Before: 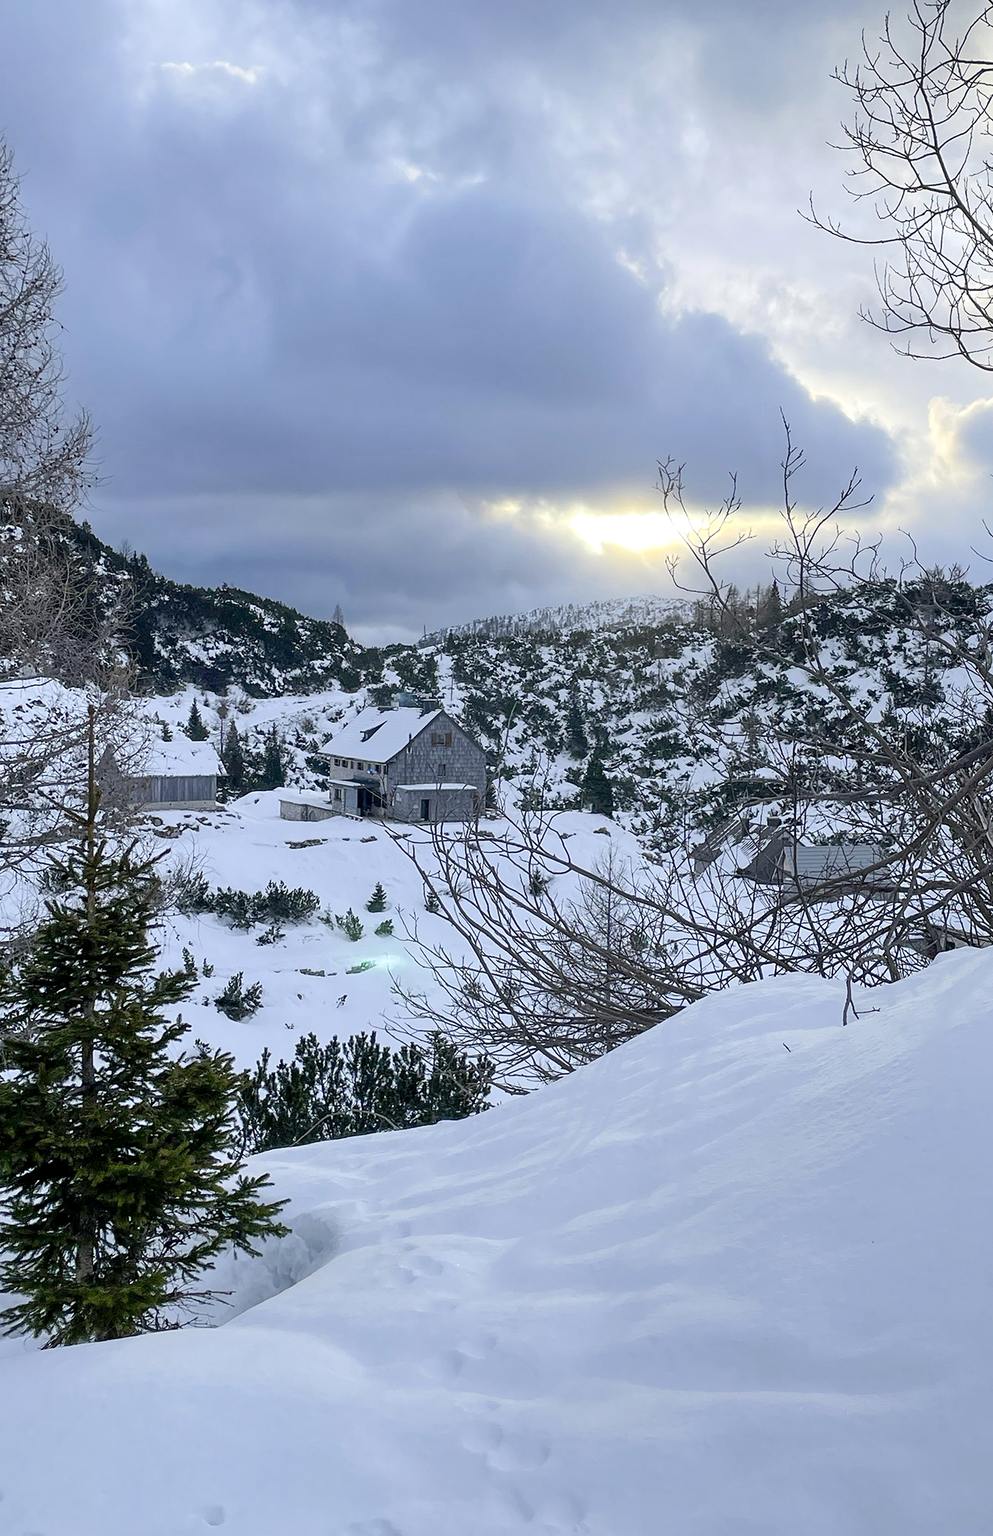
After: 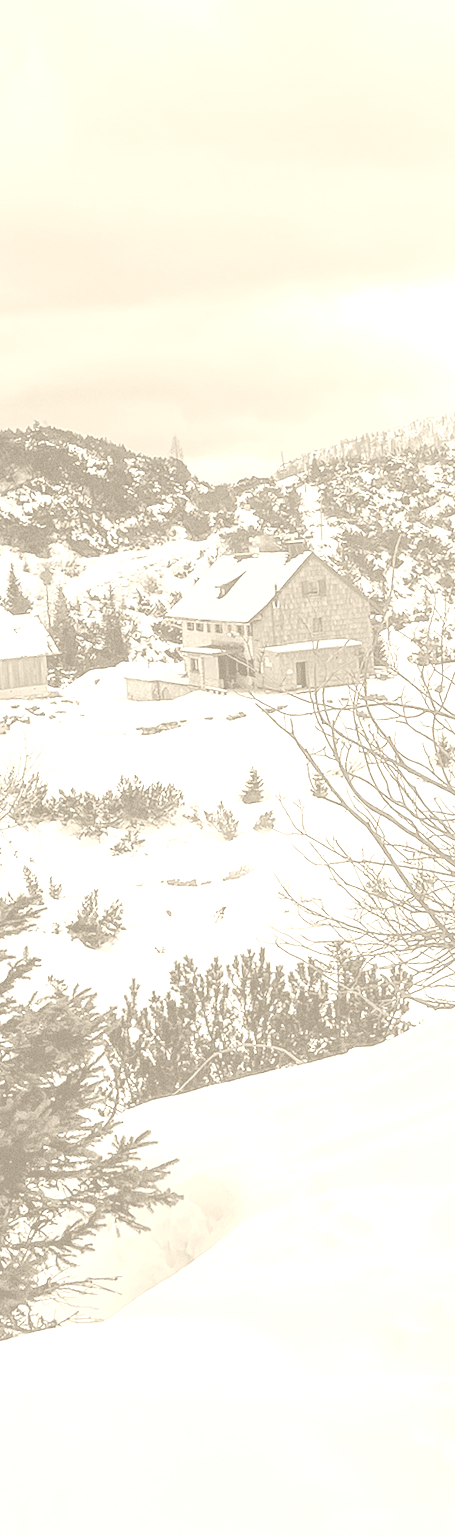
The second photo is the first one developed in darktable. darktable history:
colorize: hue 36°, saturation 71%, lightness 80.79%
grain: coarseness 0.09 ISO
white balance: red 0.931, blue 1.11
crop and rotate: left 21.77%, top 18.528%, right 44.676%, bottom 2.997%
color correction: highlights a* 6.27, highlights b* 8.19, shadows a* 5.94, shadows b* 7.23, saturation 0.9
rotate and perspective: rotation -4.86°, automatic cropping off
